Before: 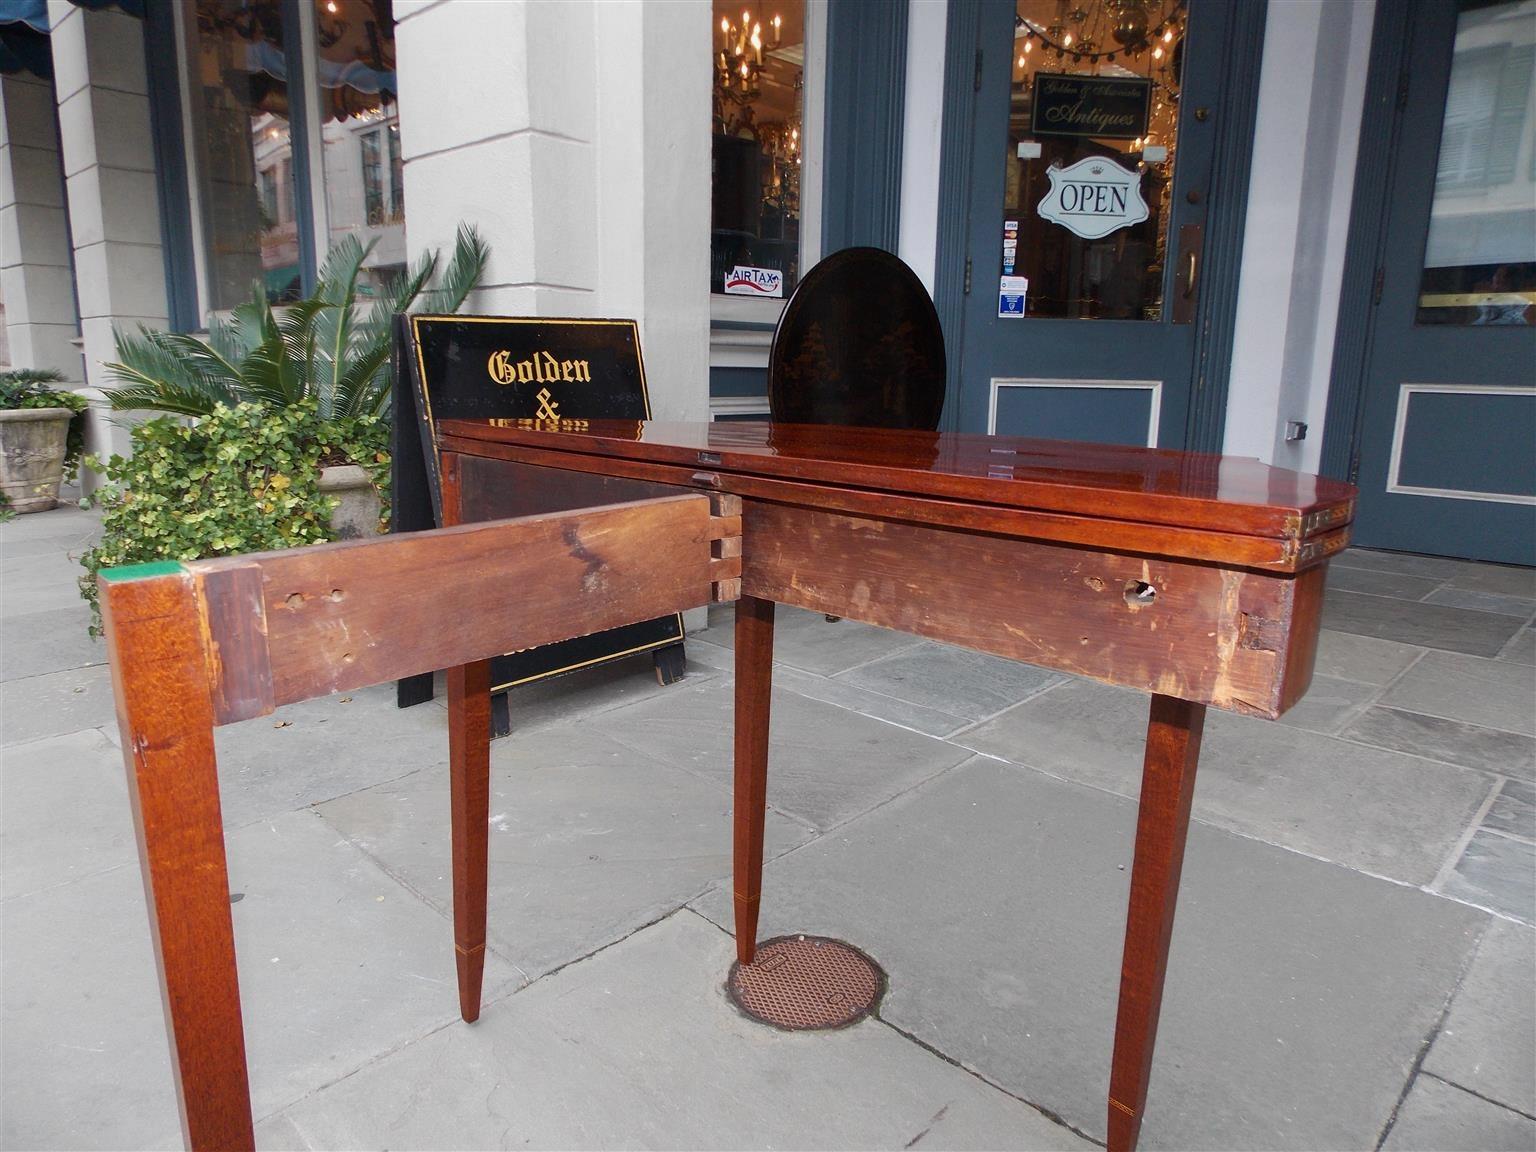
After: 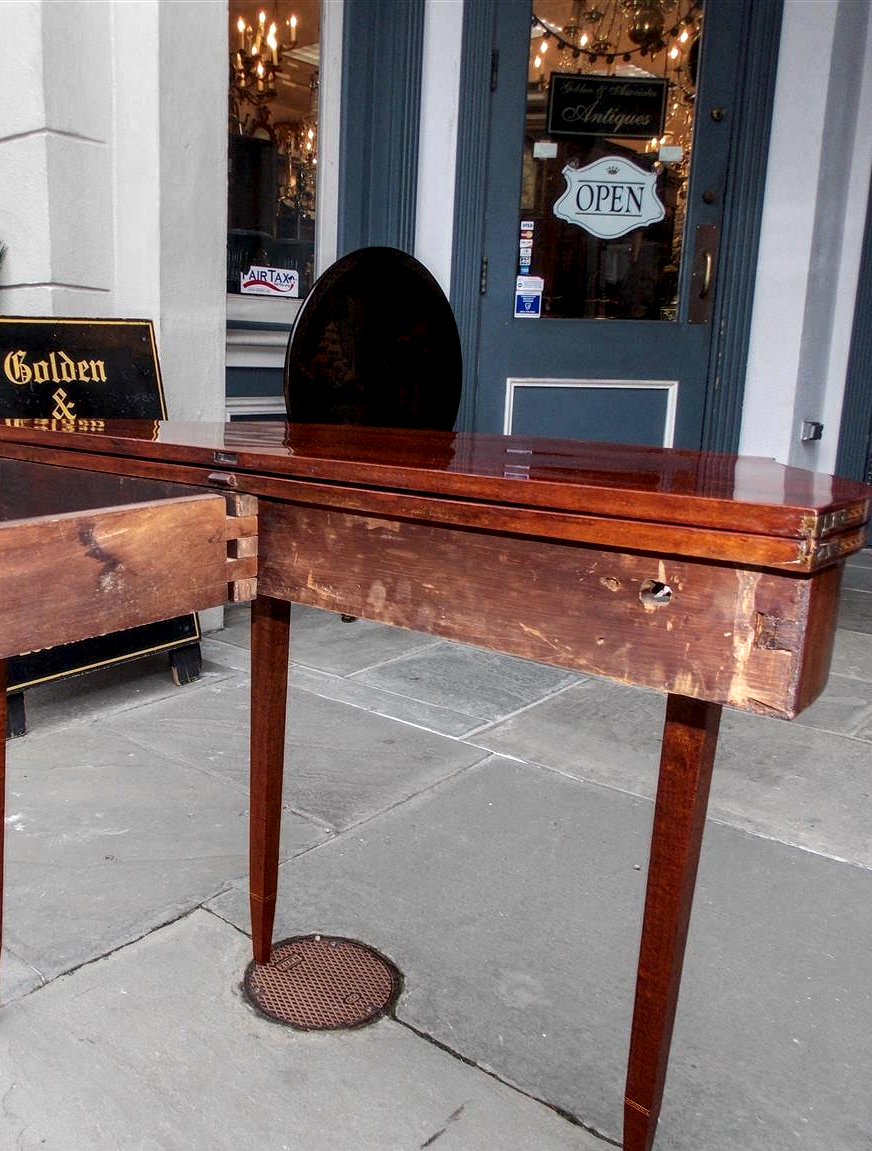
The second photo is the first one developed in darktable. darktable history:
crop: left 31.529%, top 0.007%, right 11.676%
local contrast: detail 160%
